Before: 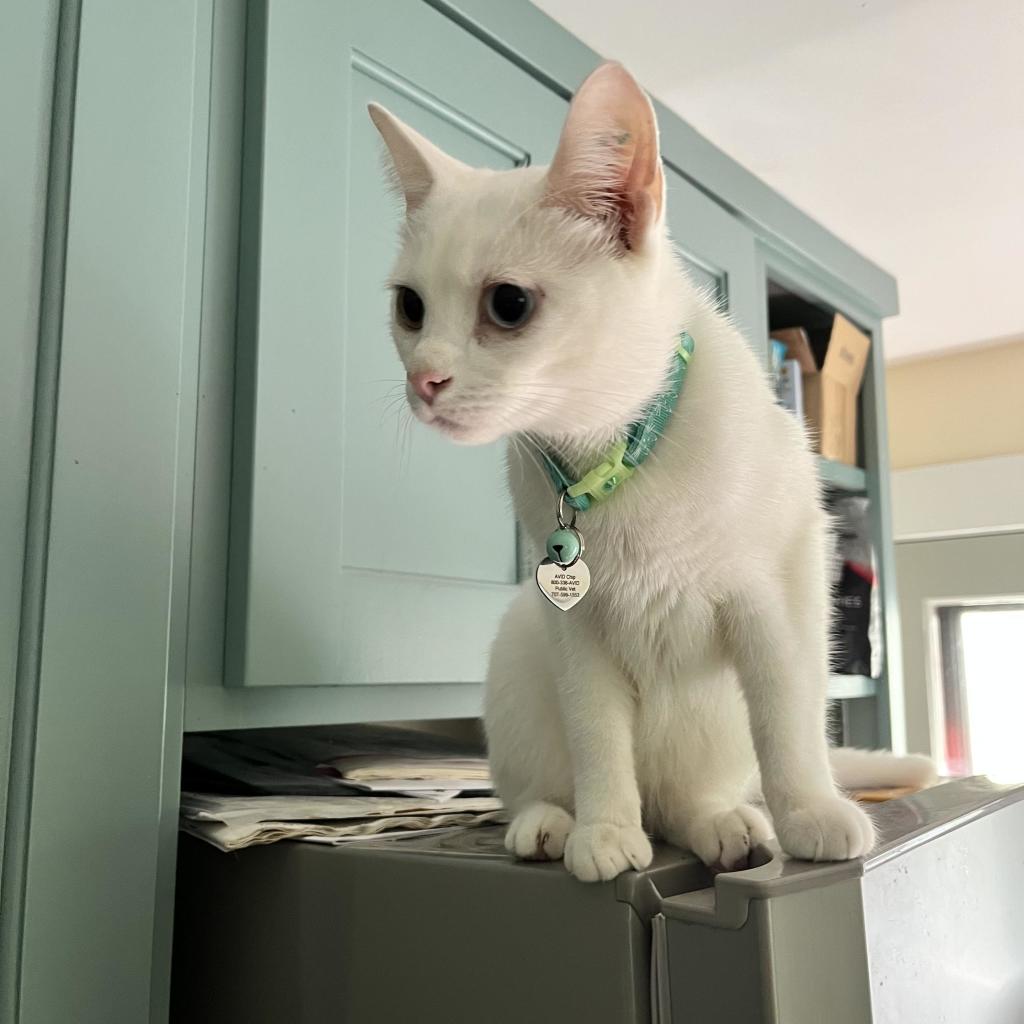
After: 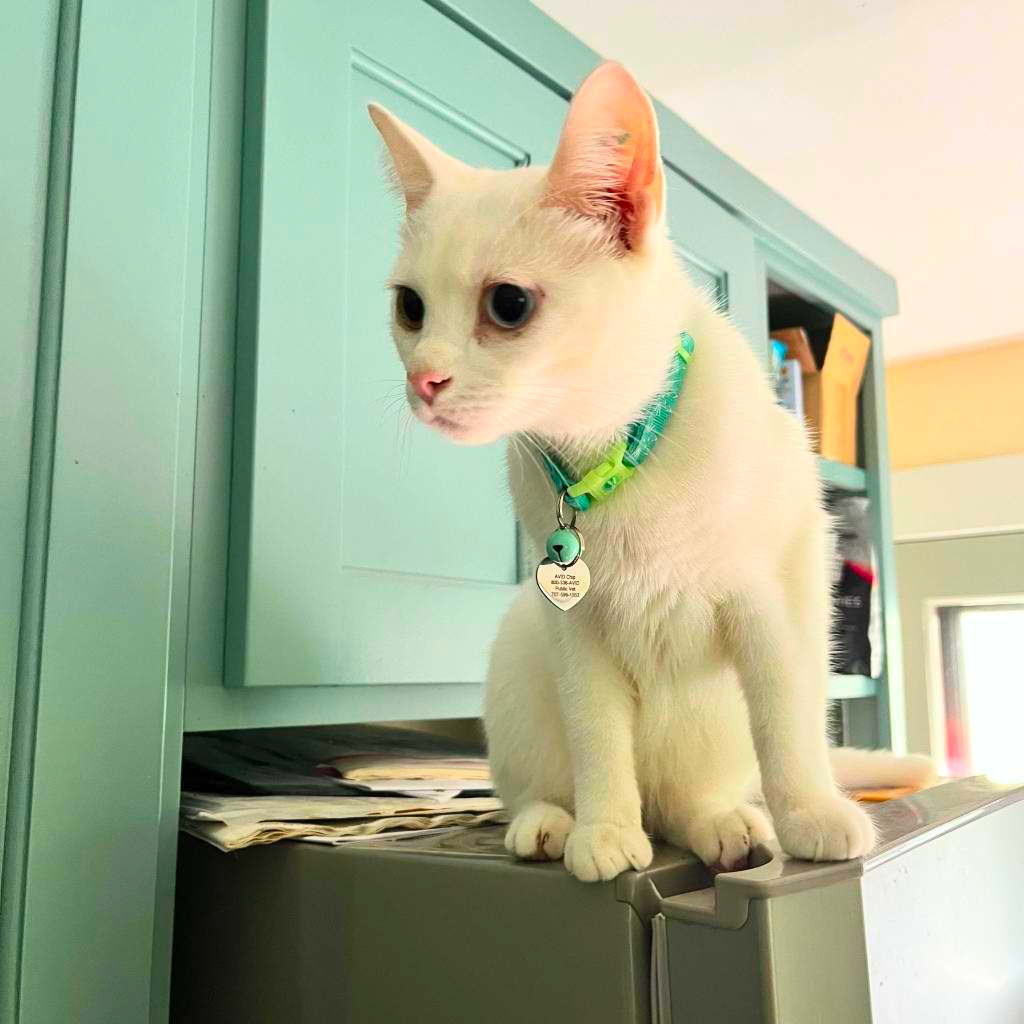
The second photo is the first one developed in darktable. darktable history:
contrast brightness saturation: contrast 0.197, brightness 0.203, saturation 0.817
